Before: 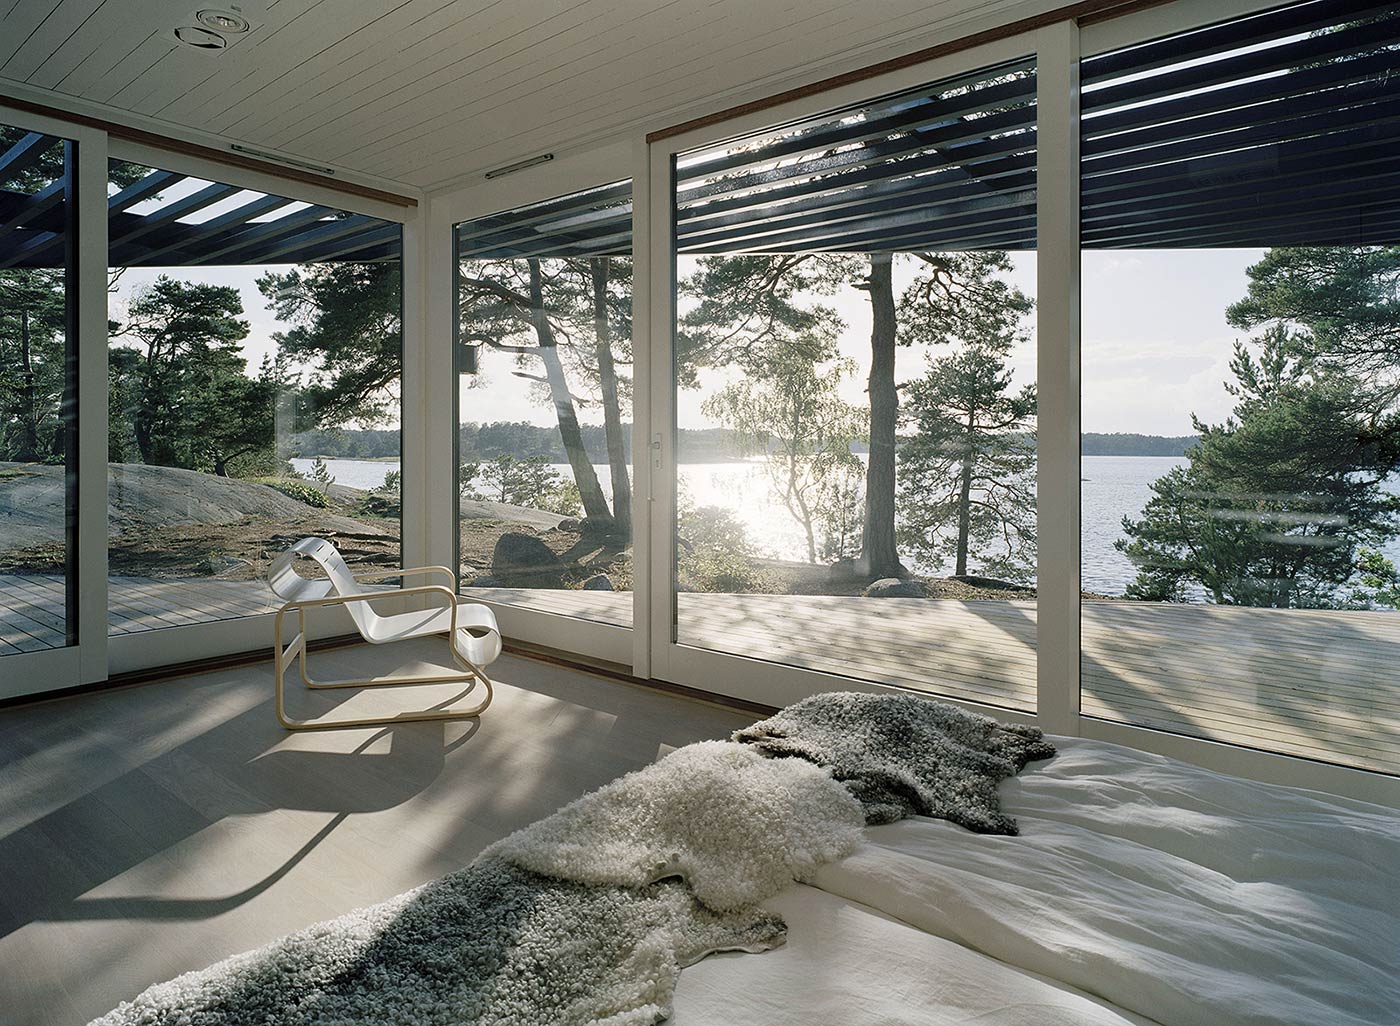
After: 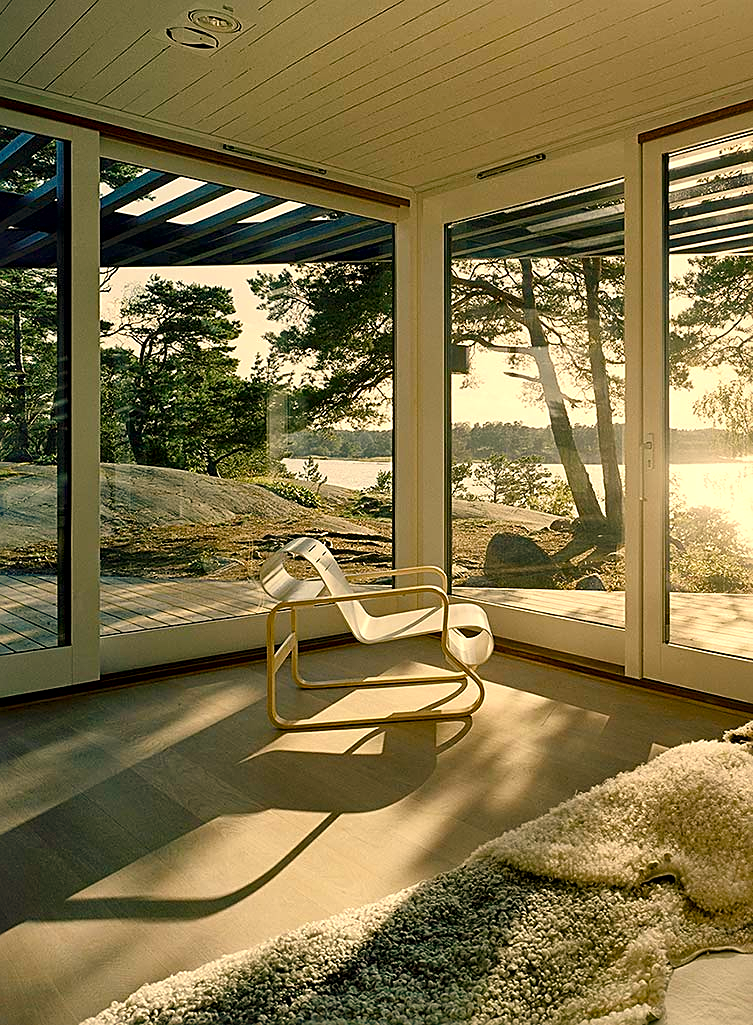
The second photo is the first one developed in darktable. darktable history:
white balance: red 1.123, blue 0.83
crop: left 0.587%, right 45.588%, bottom 0.086%
color balance rgb: perceptual saturation grading › global saturation 20%, perceptual saturation grading › highlights -25%, perceptual saturation grading › shadows 50.52%, global vibrance 40.24%
sharpen: on, module defaults
local contrast: mode bilateral grid, contrast 25, coarseness 60, detail 151%, midtone range 0.2
